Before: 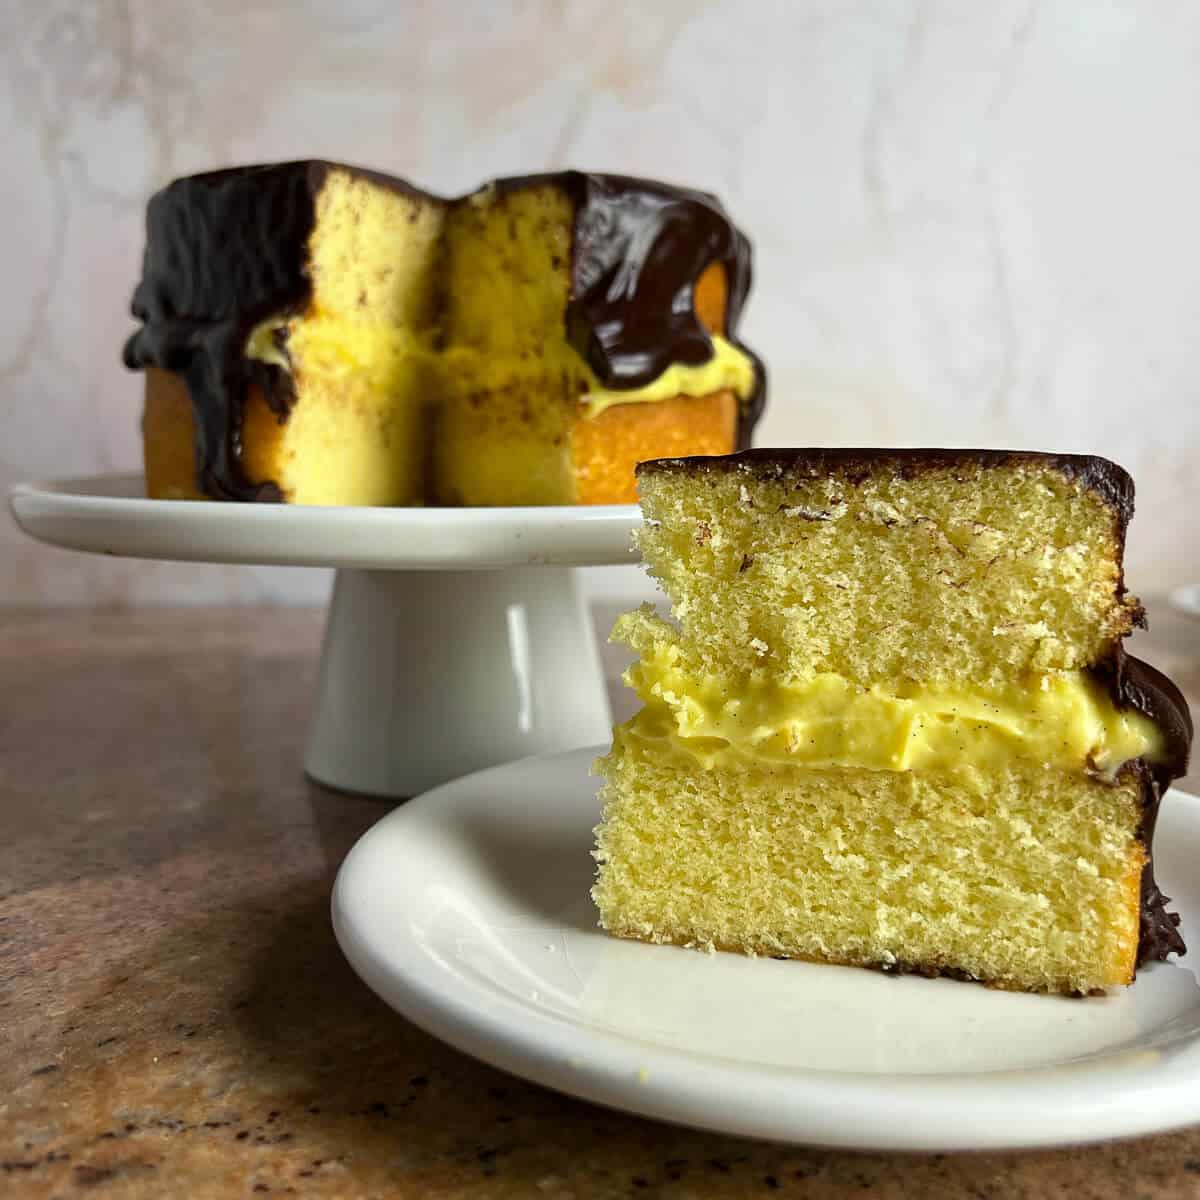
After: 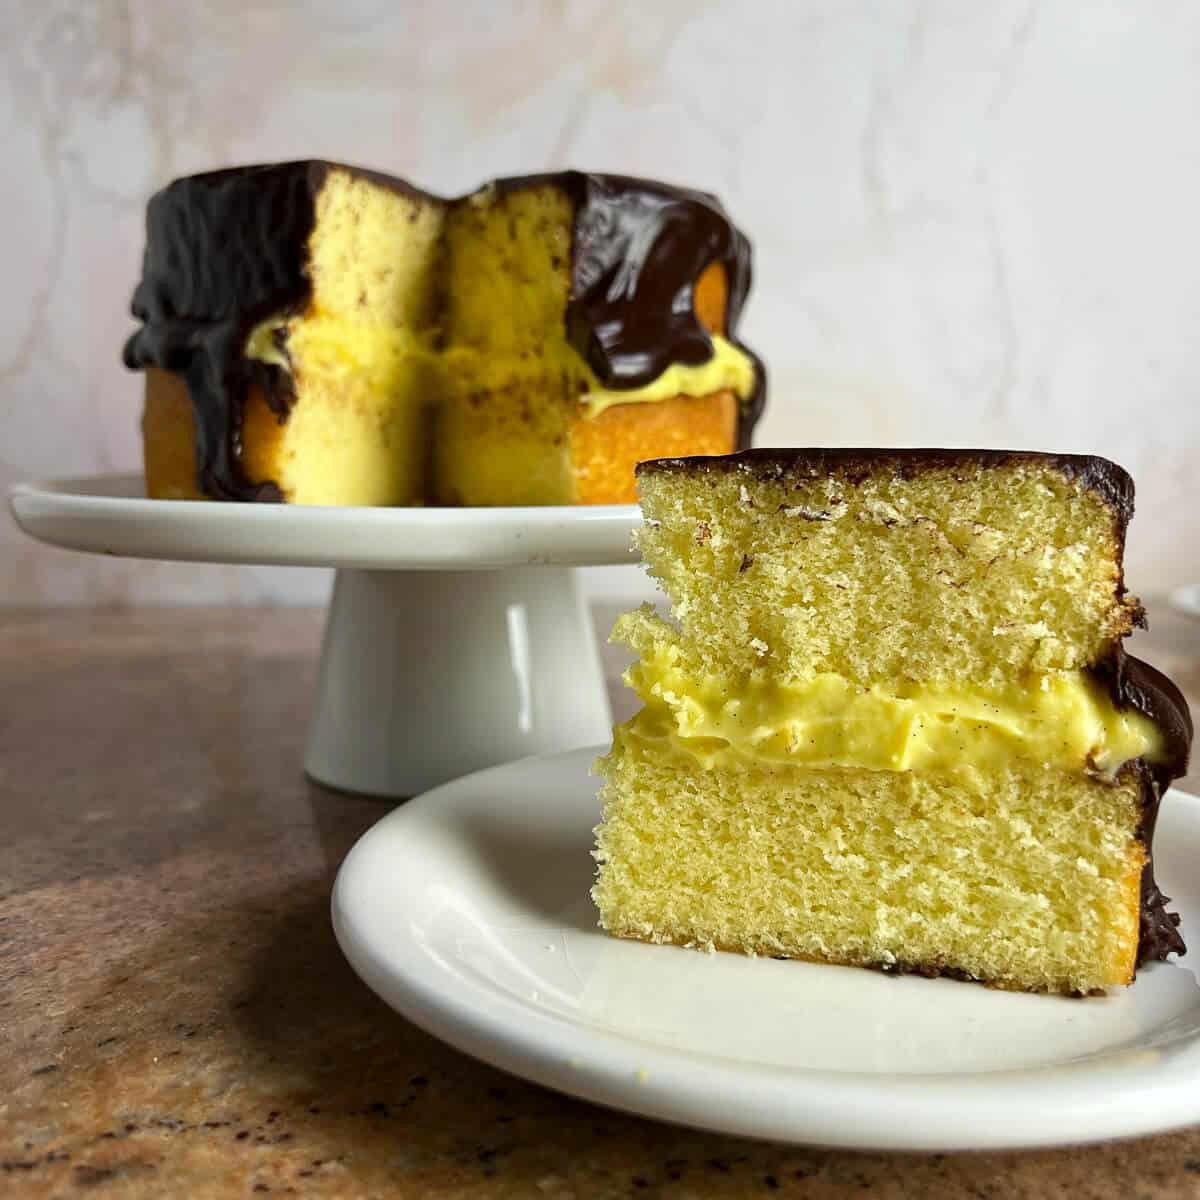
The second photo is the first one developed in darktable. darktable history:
base curve: curves: ch0 [(0, 0) (0.472, 0.508) (1, 1)], preserve colors none
tone equalizer: edges refinement/feathering 500, mask exposure compensation -1.57 EV, preserve details no
